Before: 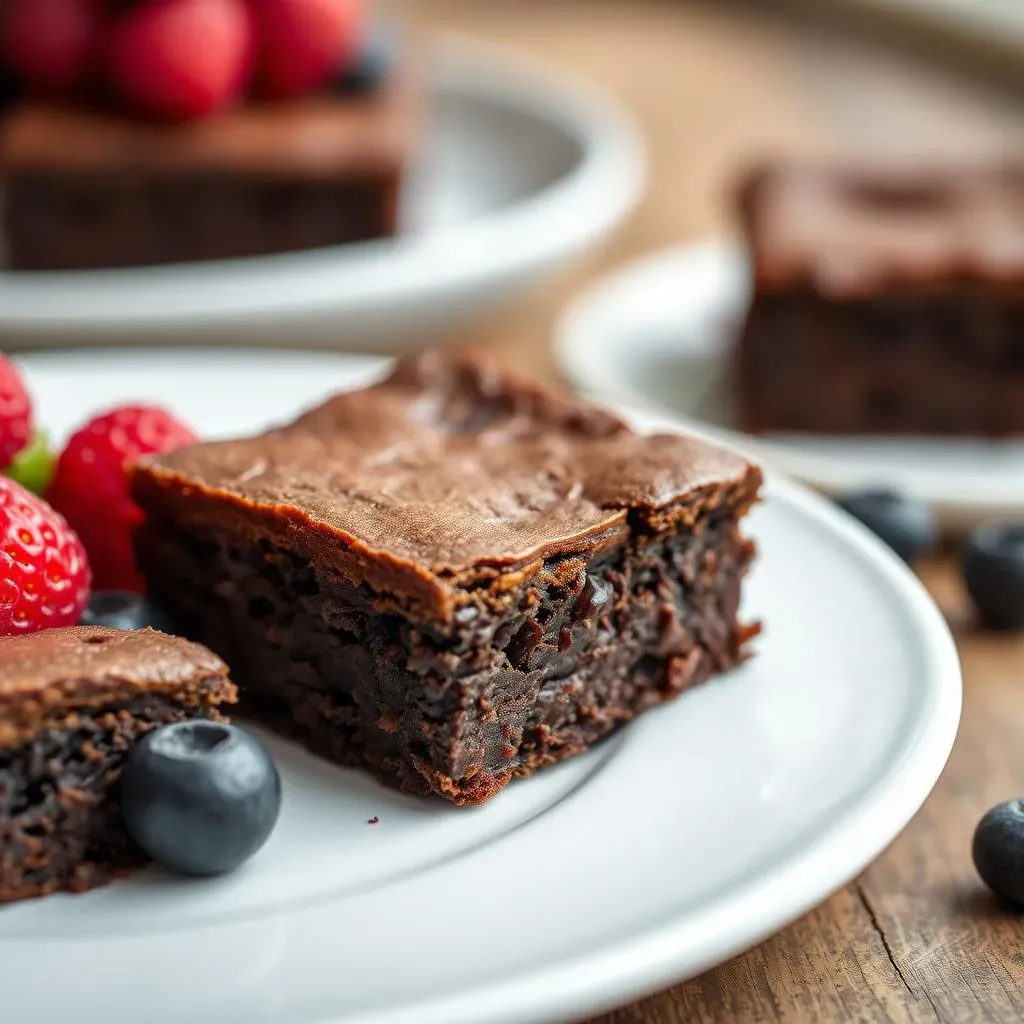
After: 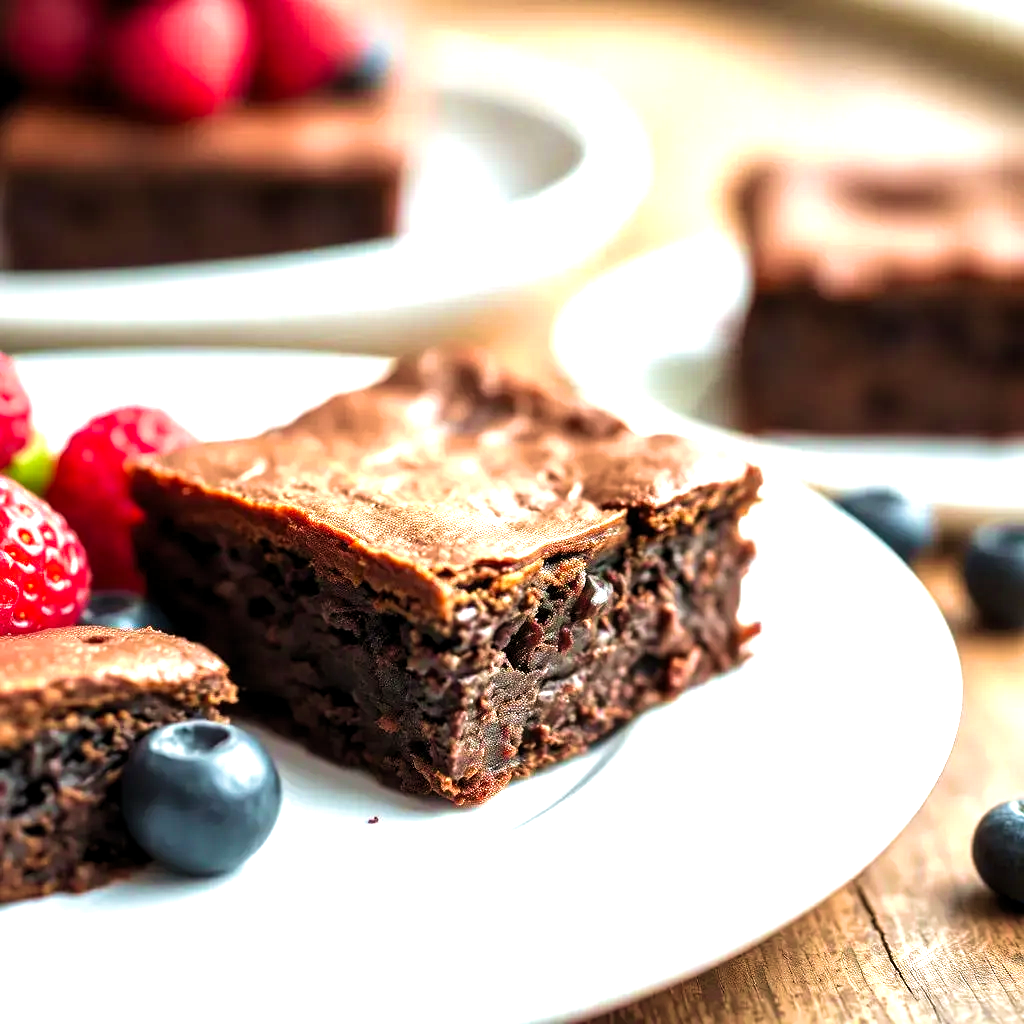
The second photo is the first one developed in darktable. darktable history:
velvia: strength 45%
levels: levels [0.012, 0.367, 0.697]
